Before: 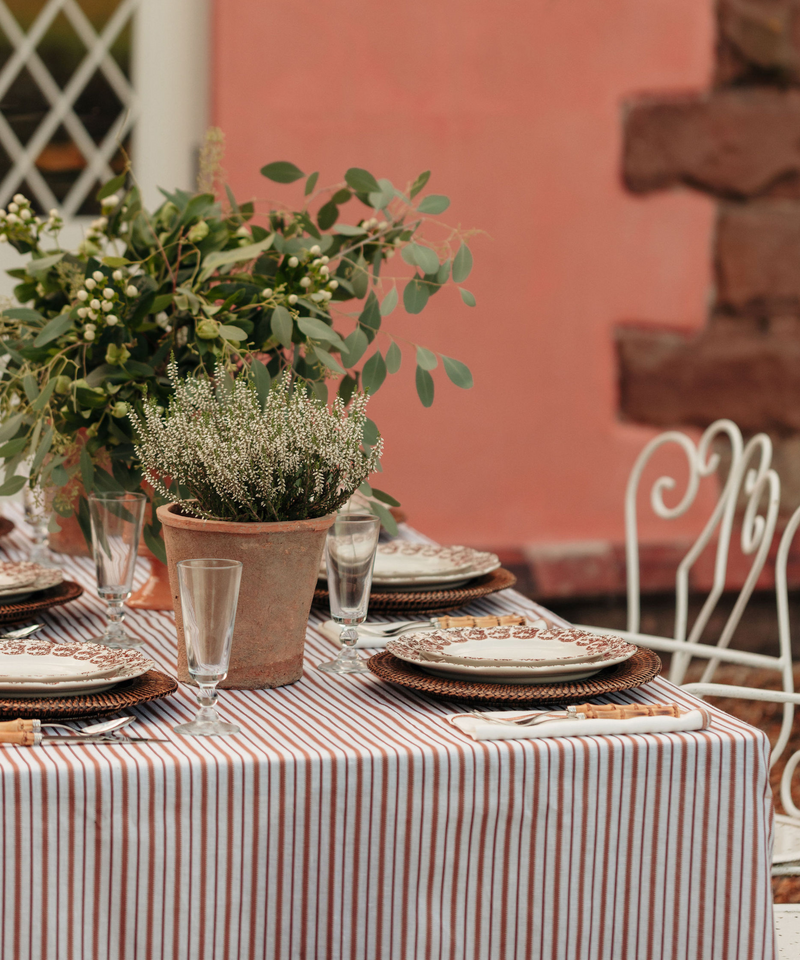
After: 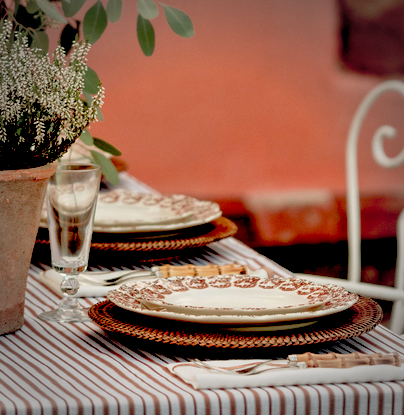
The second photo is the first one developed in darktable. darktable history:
tone equalizer: -7 EV 0.144 EV, -6 EV 0.636 EV, -5 EV 1.15 EV, -4 EV 1.31 EV, -3 EV 1.12 EV, -2 EV 0.6 EV, -1 EV 0.167 EV
exposure: black level correction 0.047, exposure 0.013 EV, compensate highlight preservation false
crop: left 34.881%, top 36.641%, right 14.521%, bottom 20.08%
vignetting: fall-off start 67.22%, width/height ratio 1.014, unbound false
